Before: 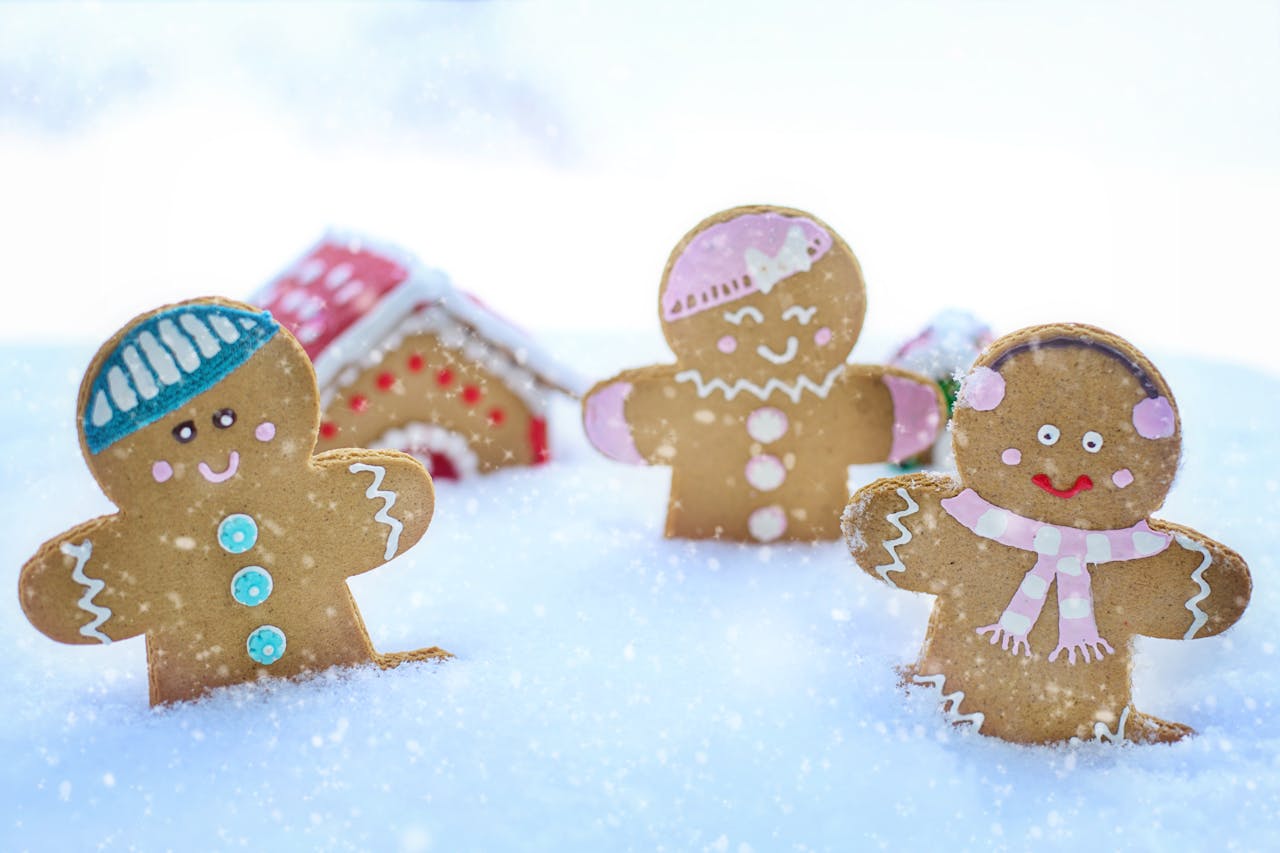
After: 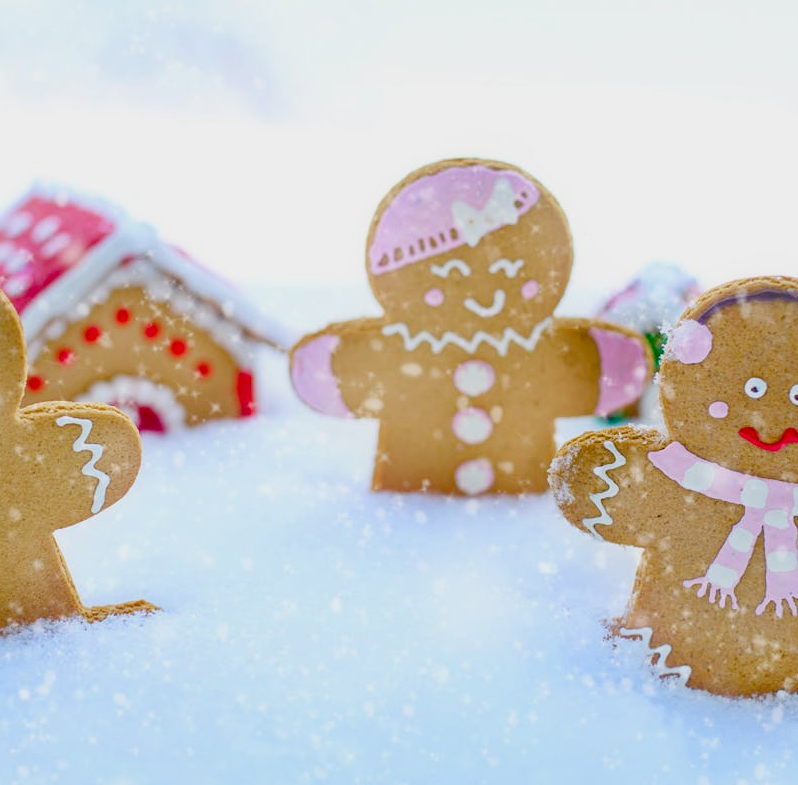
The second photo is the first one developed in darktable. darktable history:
crop and rotate: left 22.918%, top 5.629%, right 14.711%, bottom 2.247%
white balance: emerald 1
color balance rgb: global offset › luminance -0.5%, perceptual saturation grading › highlights -17.77%, perceptual saturation grading › mid-tones 33.1%, perceptual saturation grading › shadows 50.52%, perceptual brilliance grading › highlights 10.8%, perceptual brilliance grading › shadows -10.8%, global vibrance 24.22%, contrast -25%
